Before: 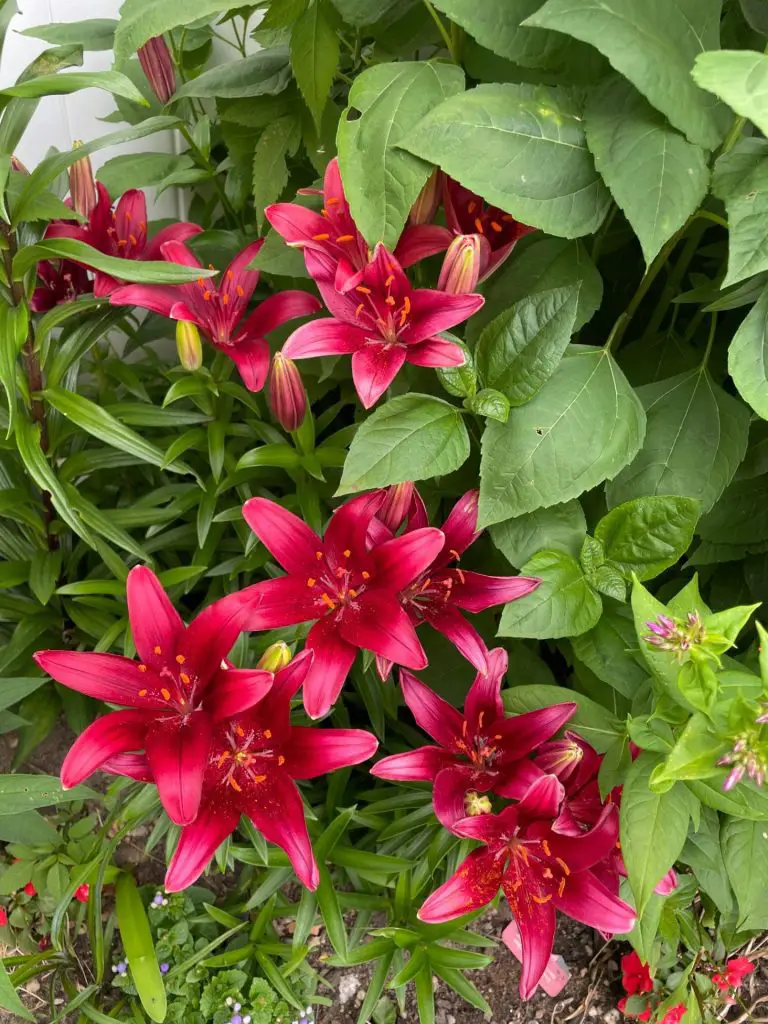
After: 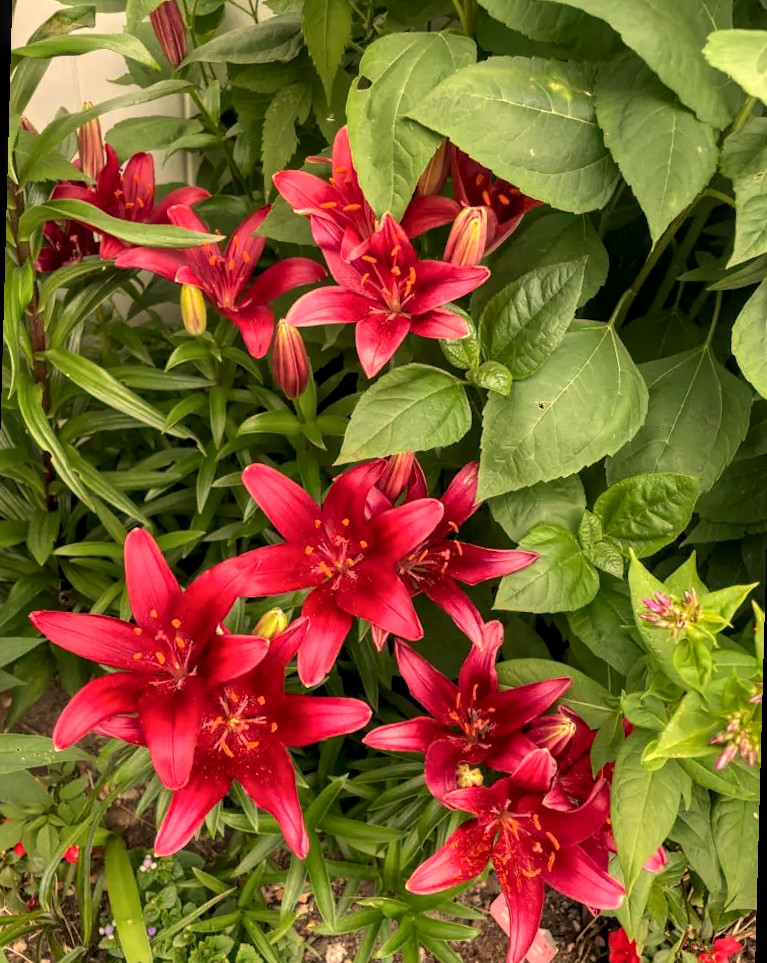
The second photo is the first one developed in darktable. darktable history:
local contrast: detail 130%
rotate and perspective: rotation 1.57°, crop left 0.018, crop right 0.982, crop top 0.039, crop bottom 0.961
white balance: red 1.138, green 0.996, blue 0.812
